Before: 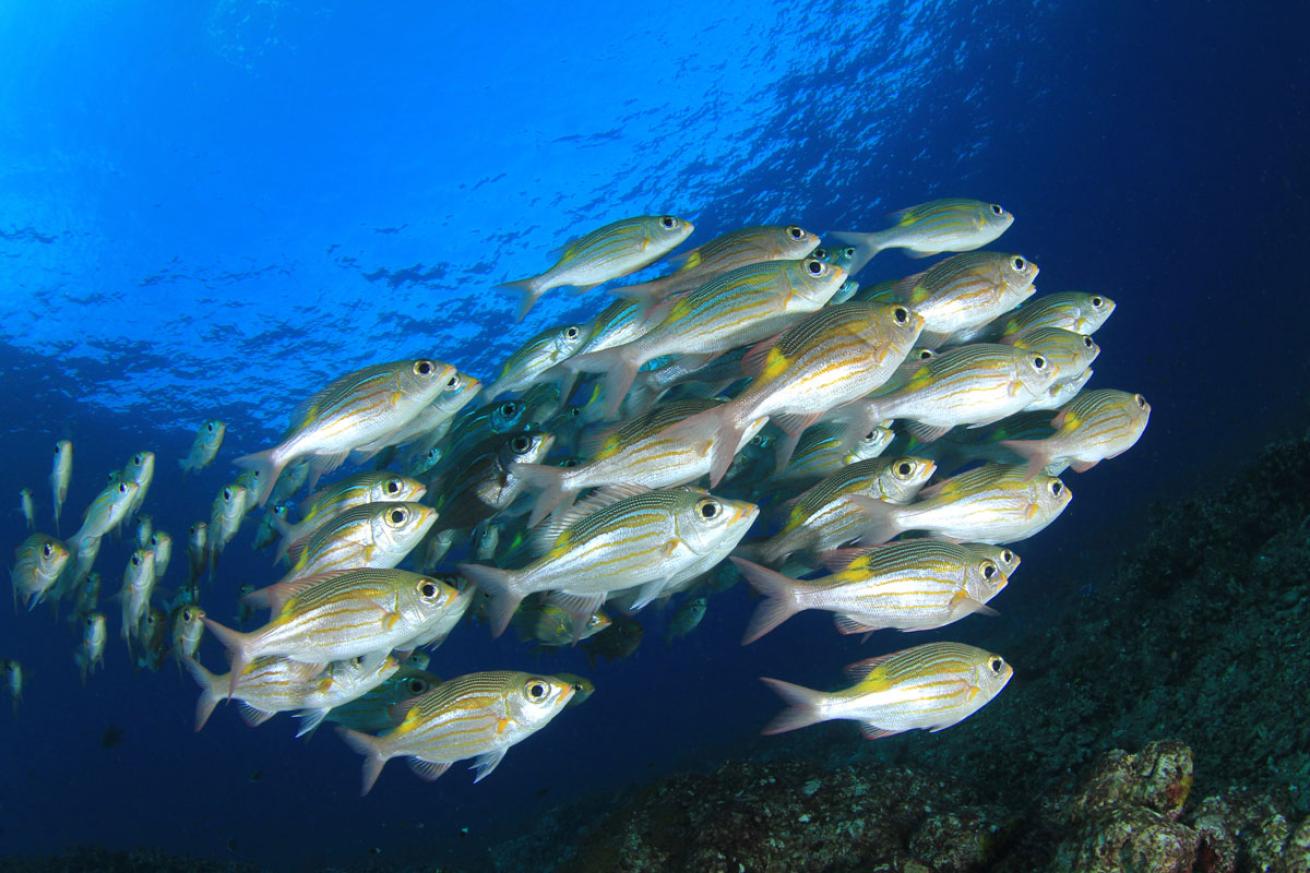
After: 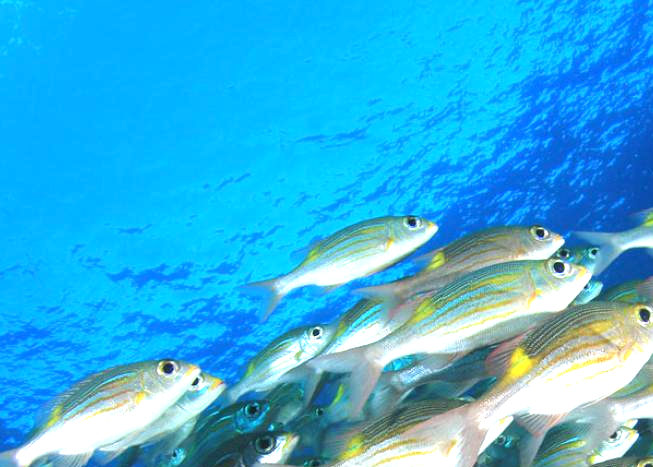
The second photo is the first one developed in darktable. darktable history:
exposure: exposure 1.142 EV, compensate highlight preservation false
levels: mode automatic, levels [0.055, 0.477, 0.9]
crop: left 19.569%, right 30.56%, bottom 46.488%
